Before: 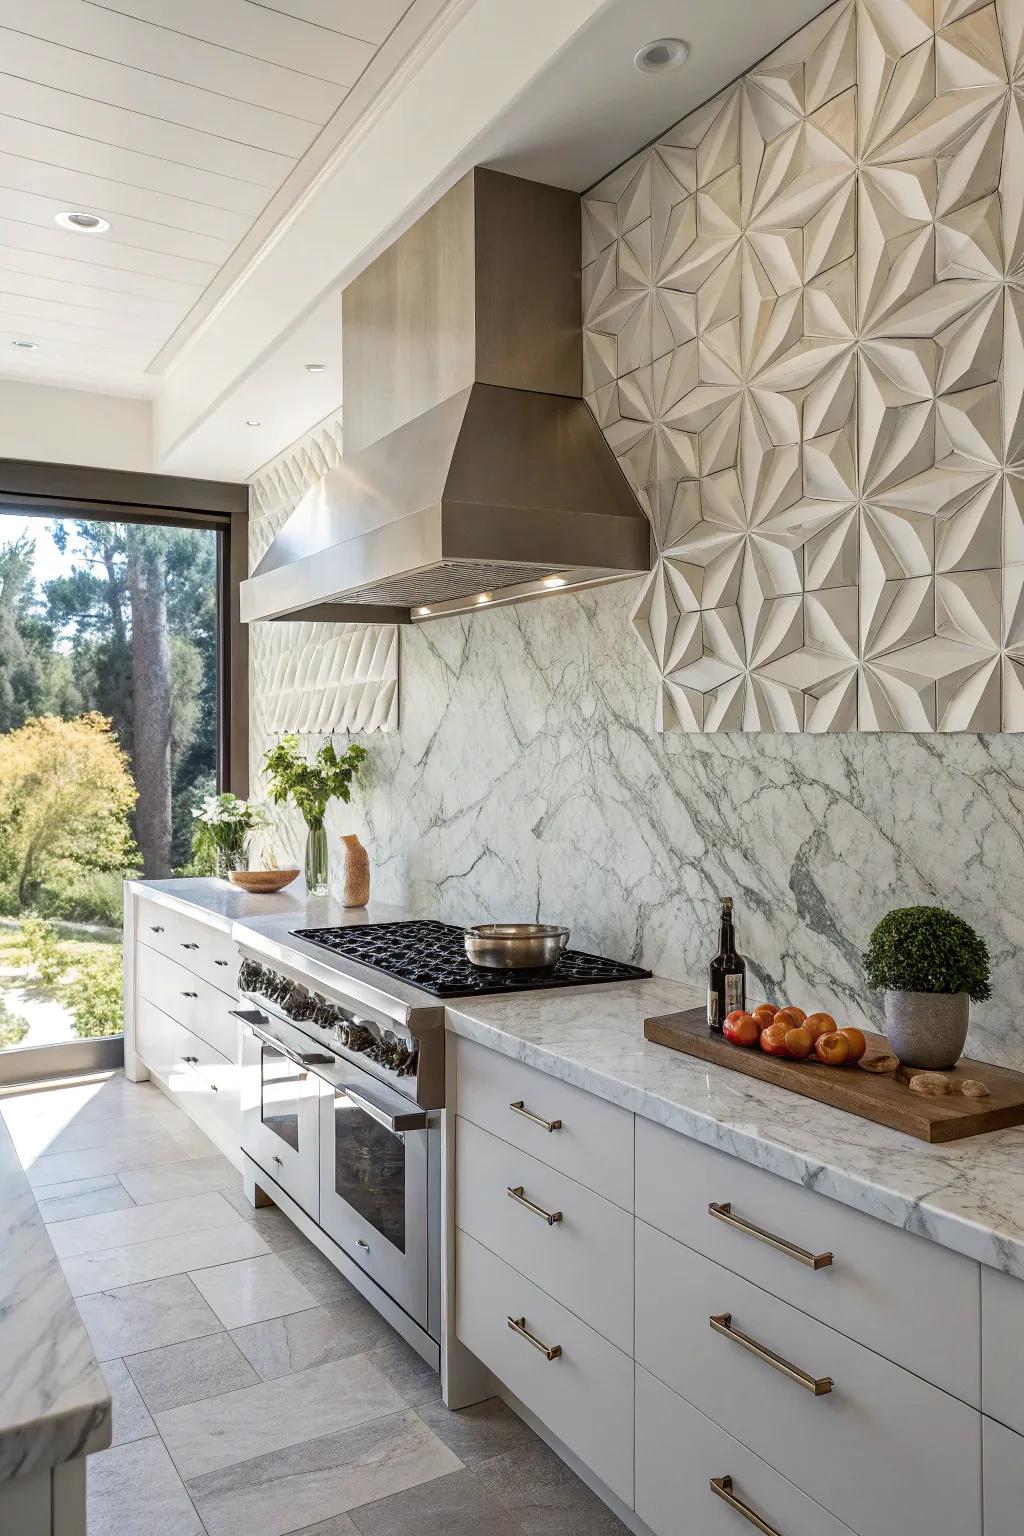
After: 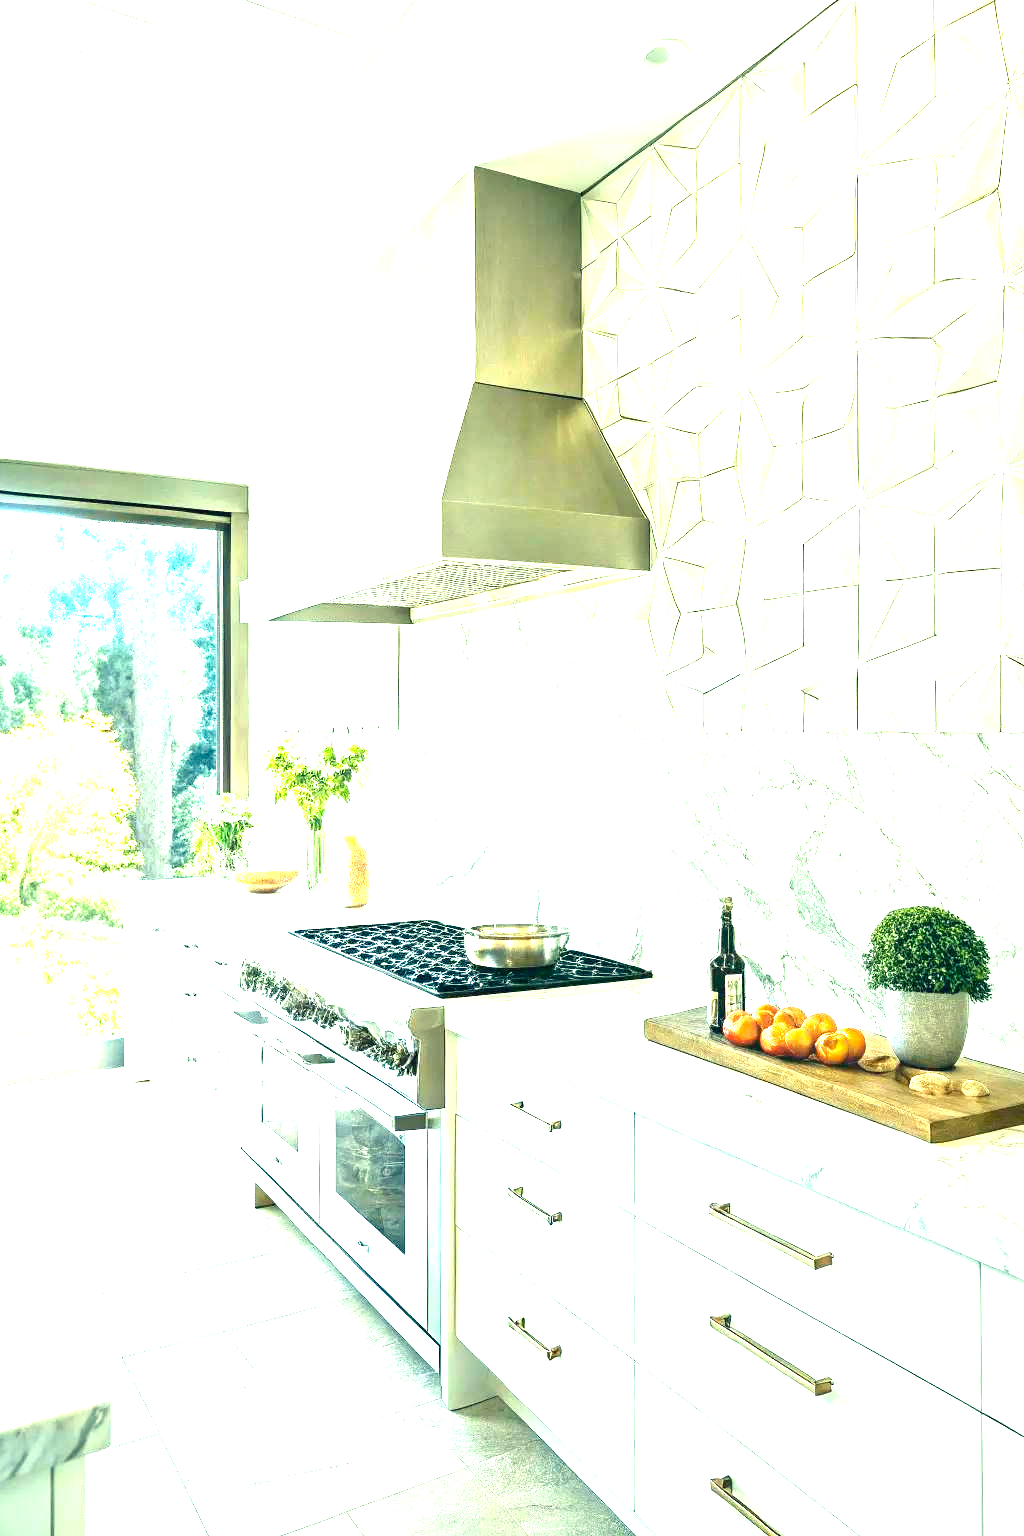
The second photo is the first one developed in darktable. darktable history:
exposure: exposure 3.014 EV, compensate exposure bias true, compensate highlight preservation false
color correction: highlights a* -19.41, highlights b* 9.8, shadows a* -21.18, shadows b* -11.47
